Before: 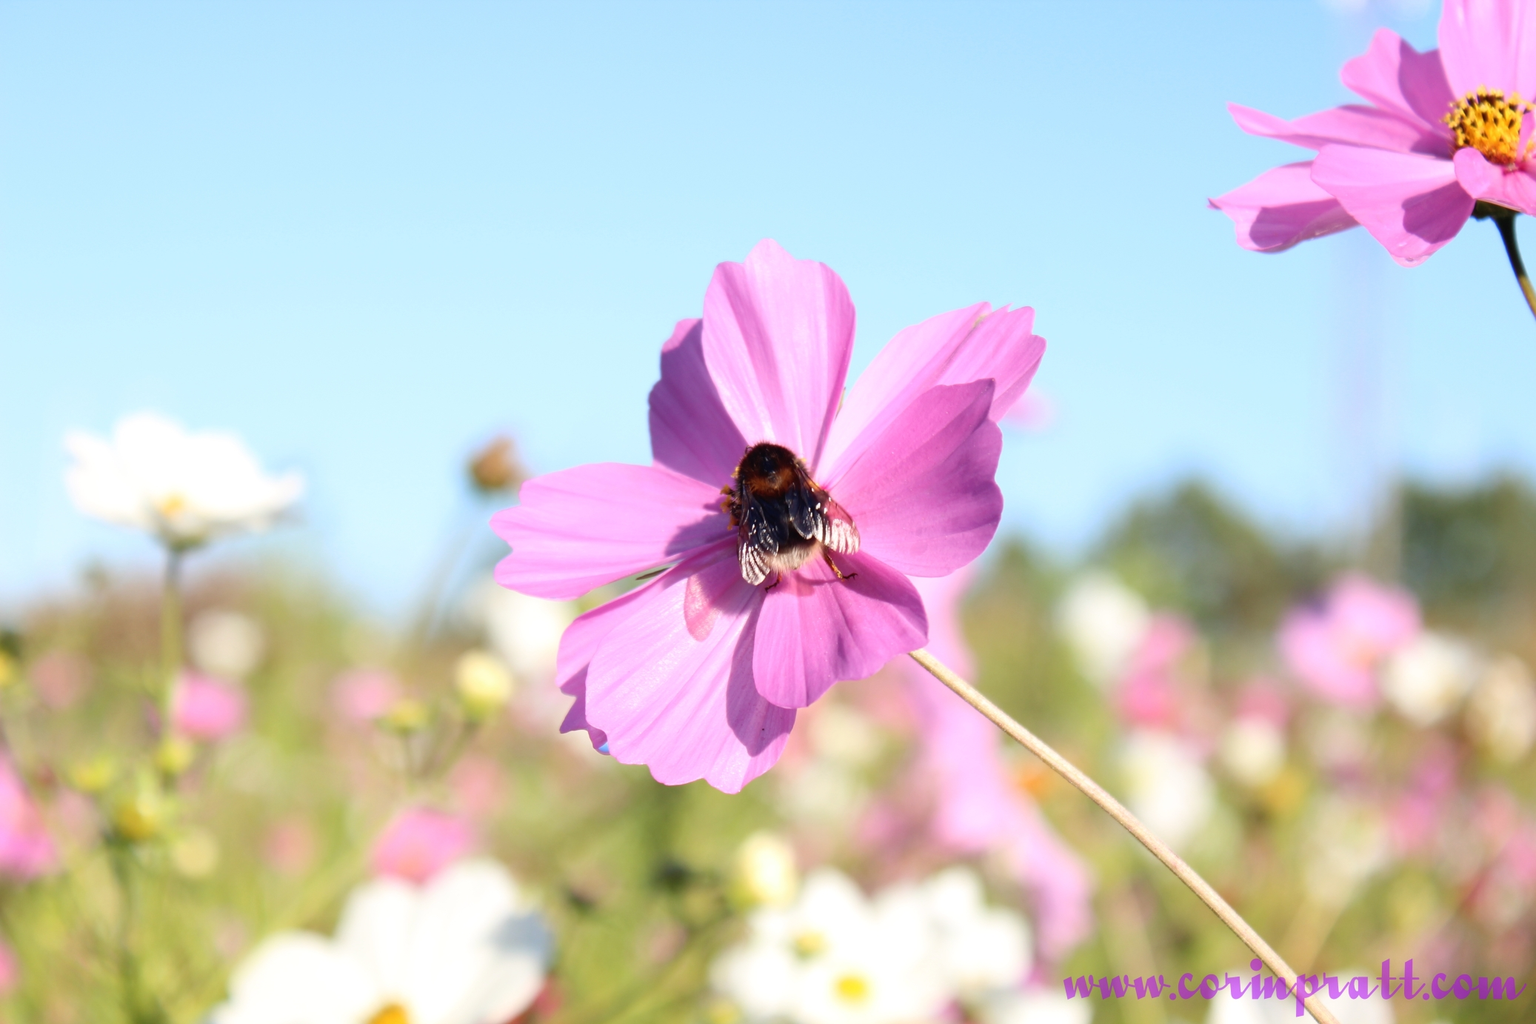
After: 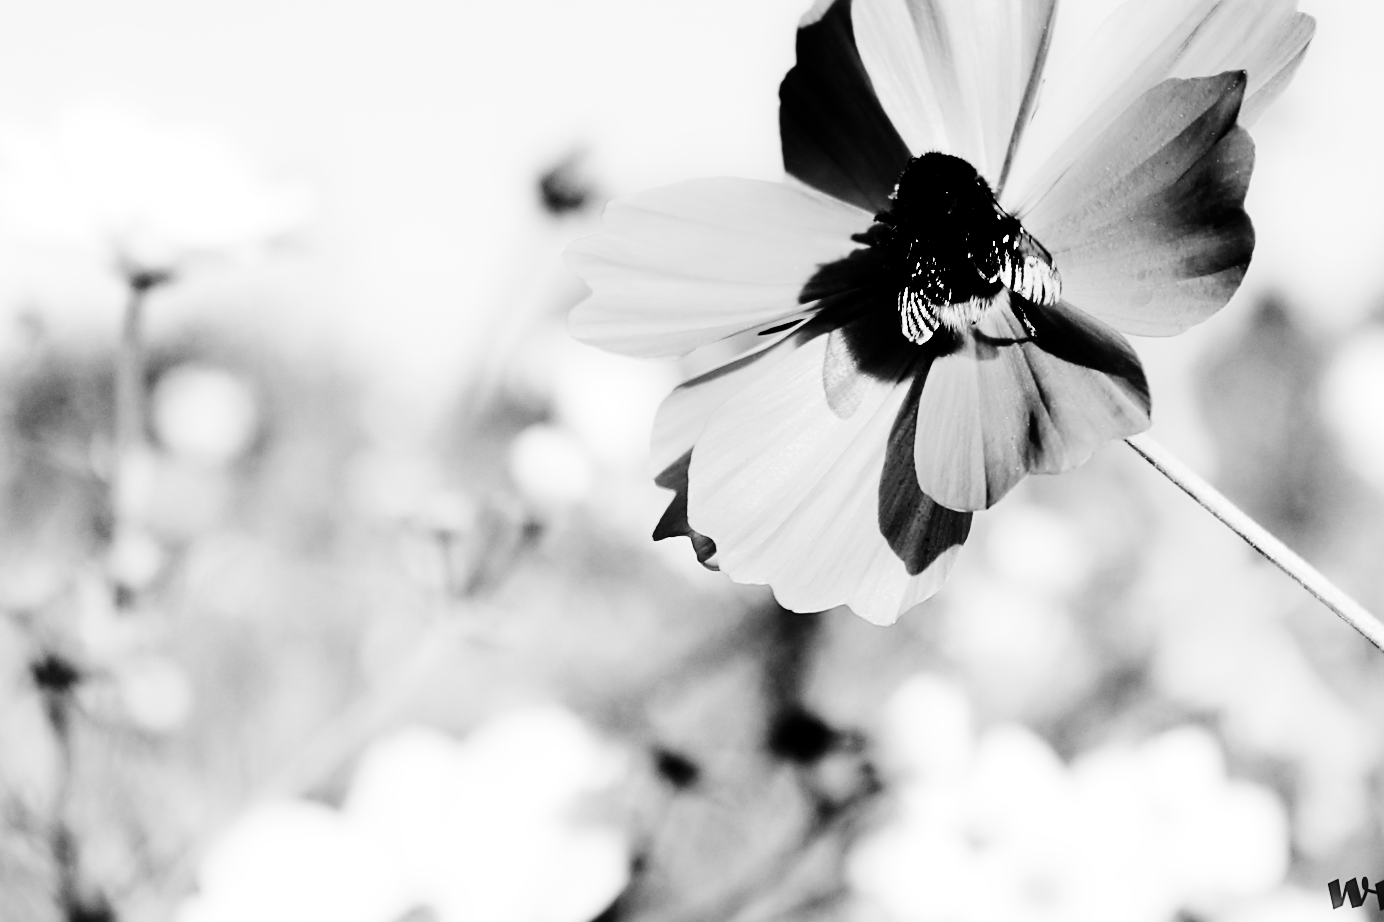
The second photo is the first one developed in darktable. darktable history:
crop and rotate: angle -0.82°, left 3.85%, top 31.828%, right 27.992%
contrast brightness saturation: contrast 0.77, brightness -1, saturation 1
sharpen: on, module defaults
monochrome: a -3.63, b -0.465
white balance: red 1.004, blue 1.096
